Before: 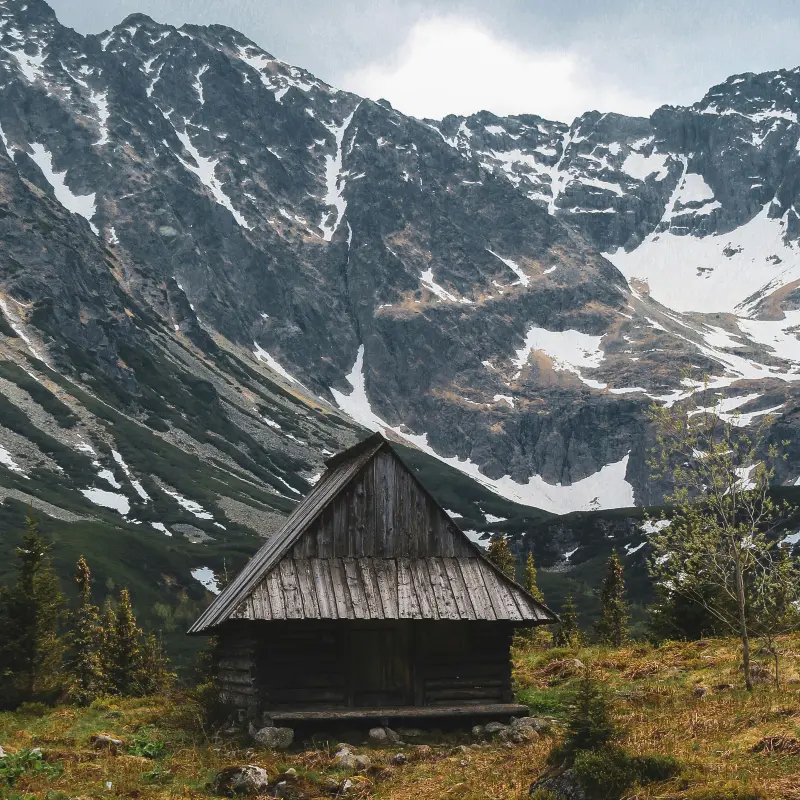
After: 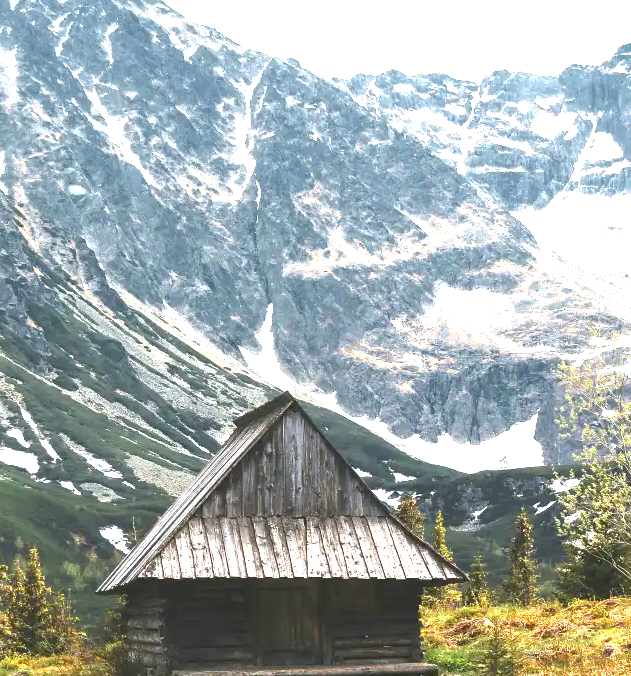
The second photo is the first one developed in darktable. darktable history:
crop: left 11.435%, top 5.227%, right 9.597%, bottom 10.223%
exposure: black level correction 0.001, exposure 2 EV, compensate highlight preservation false
